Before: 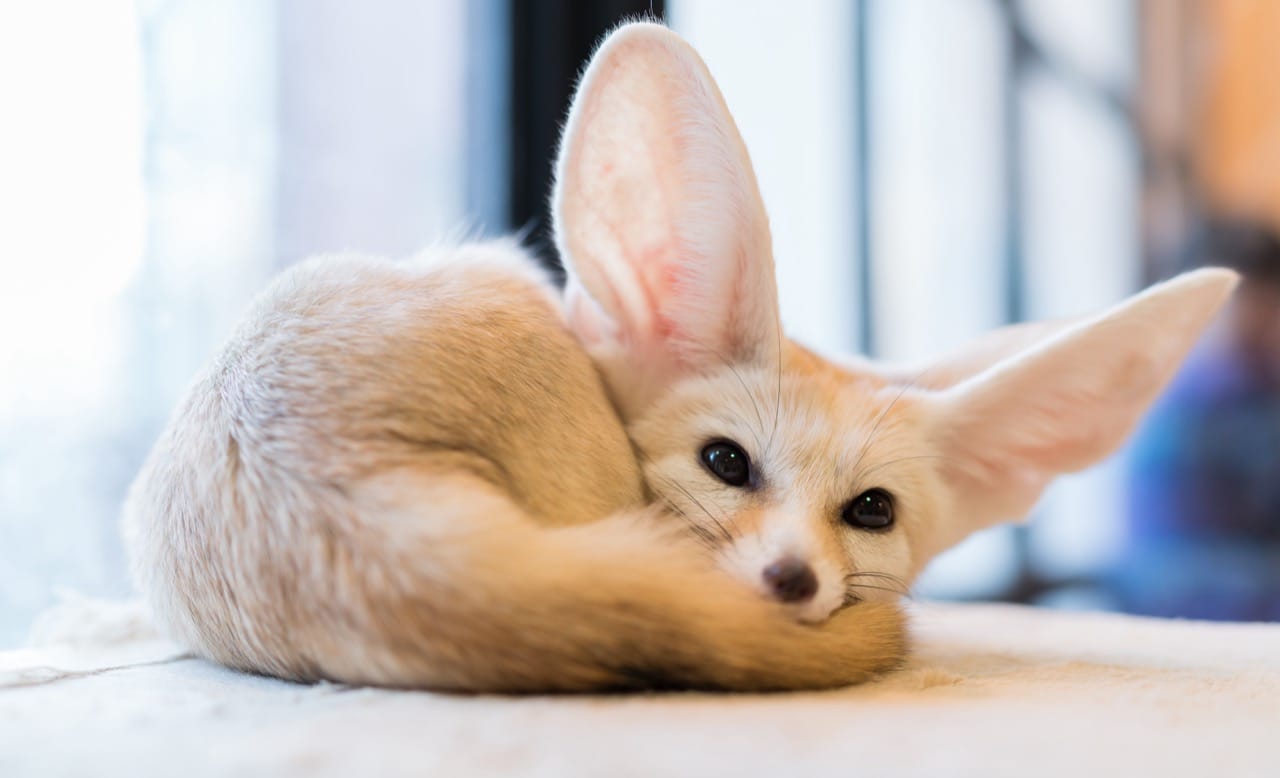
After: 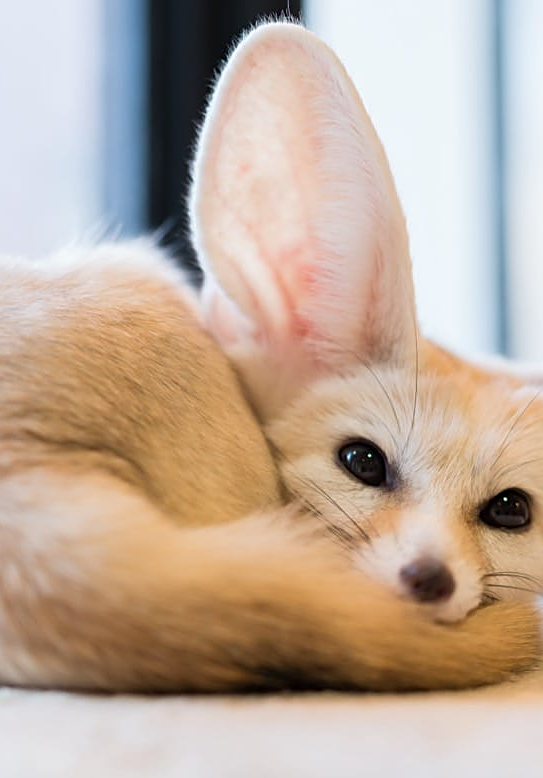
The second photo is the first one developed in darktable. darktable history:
crop: left 28.375%, right 29.132%
sharpen: on, module defaults
